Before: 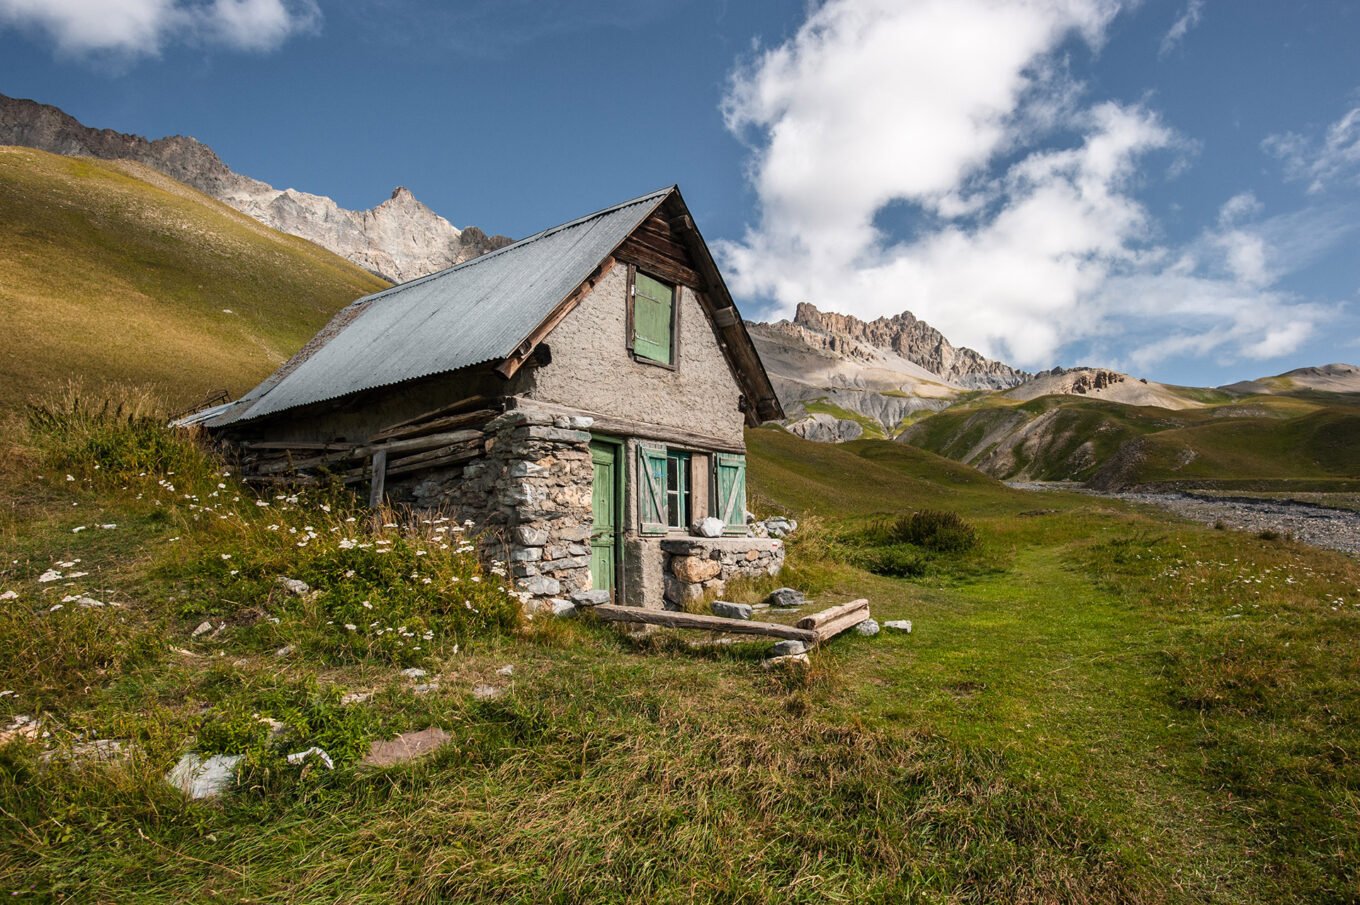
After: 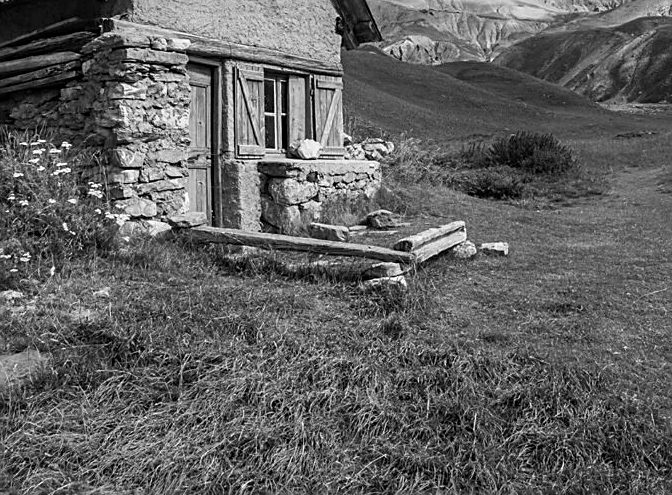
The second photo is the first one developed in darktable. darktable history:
crop: left 29.672%, top 41.786%, right 20.851%, bottom 3.487%
monochrome: a 32, b 64, size 2.3
sharpen: on, module defaults
